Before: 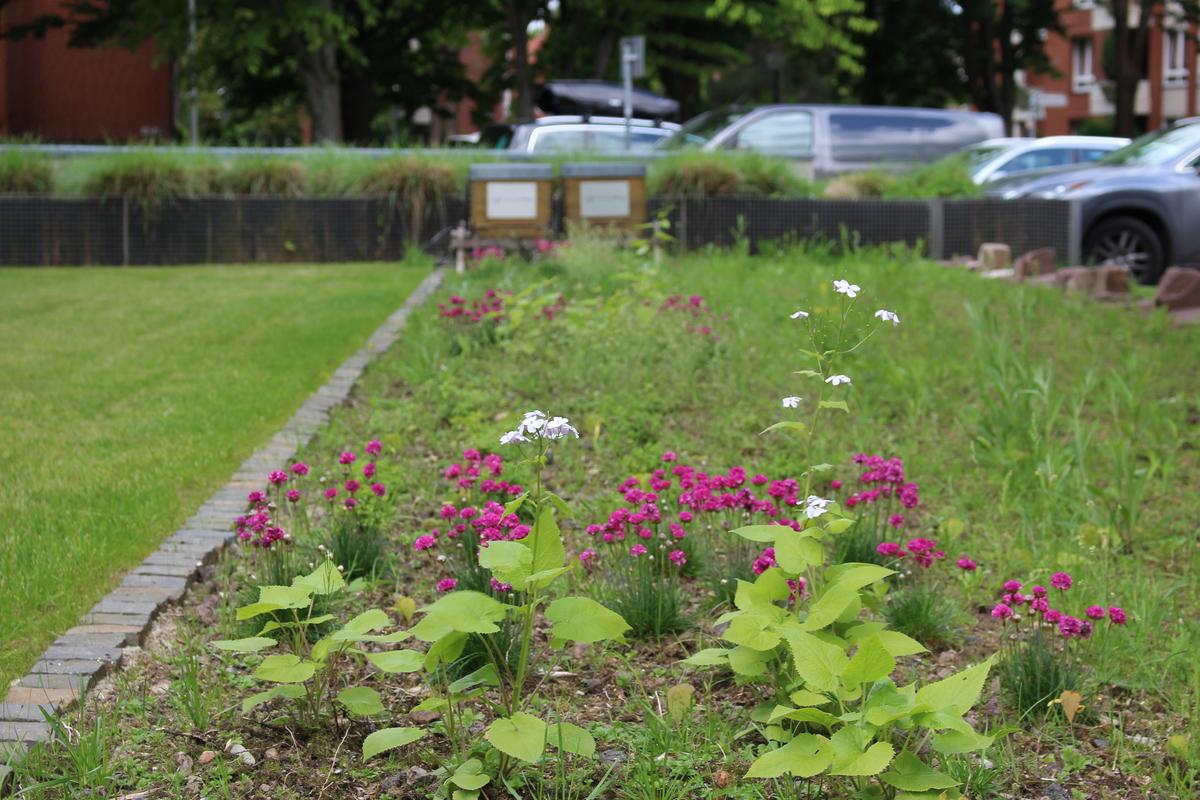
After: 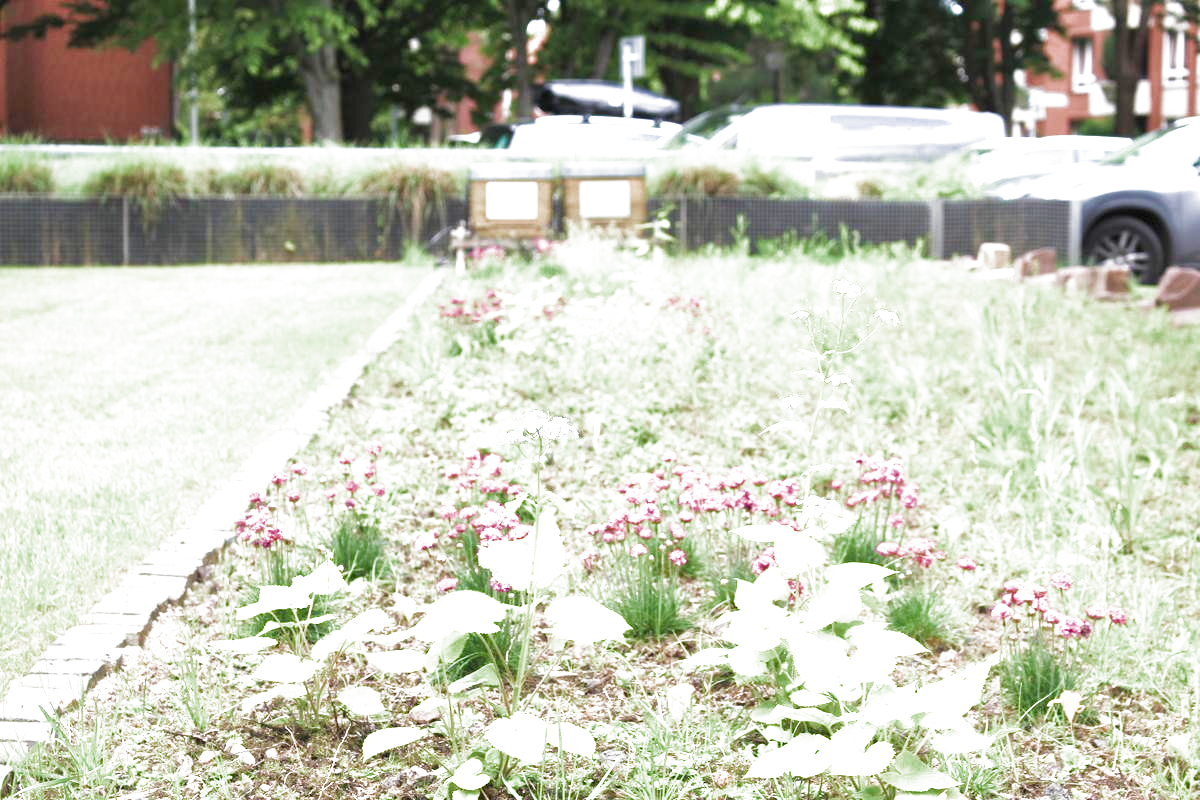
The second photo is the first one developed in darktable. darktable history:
filmic rgb: black relative exposure -16 EV, white relative exposure 2.94 EV, threshold 2.98 EV, hardness 10, color science v4 (2020), enable highlight reconstruction true
shadows and highlights: shadows 25.47, highlights -24.84
exposure: exposure 2.182 EV, compensate highlight preservation false
